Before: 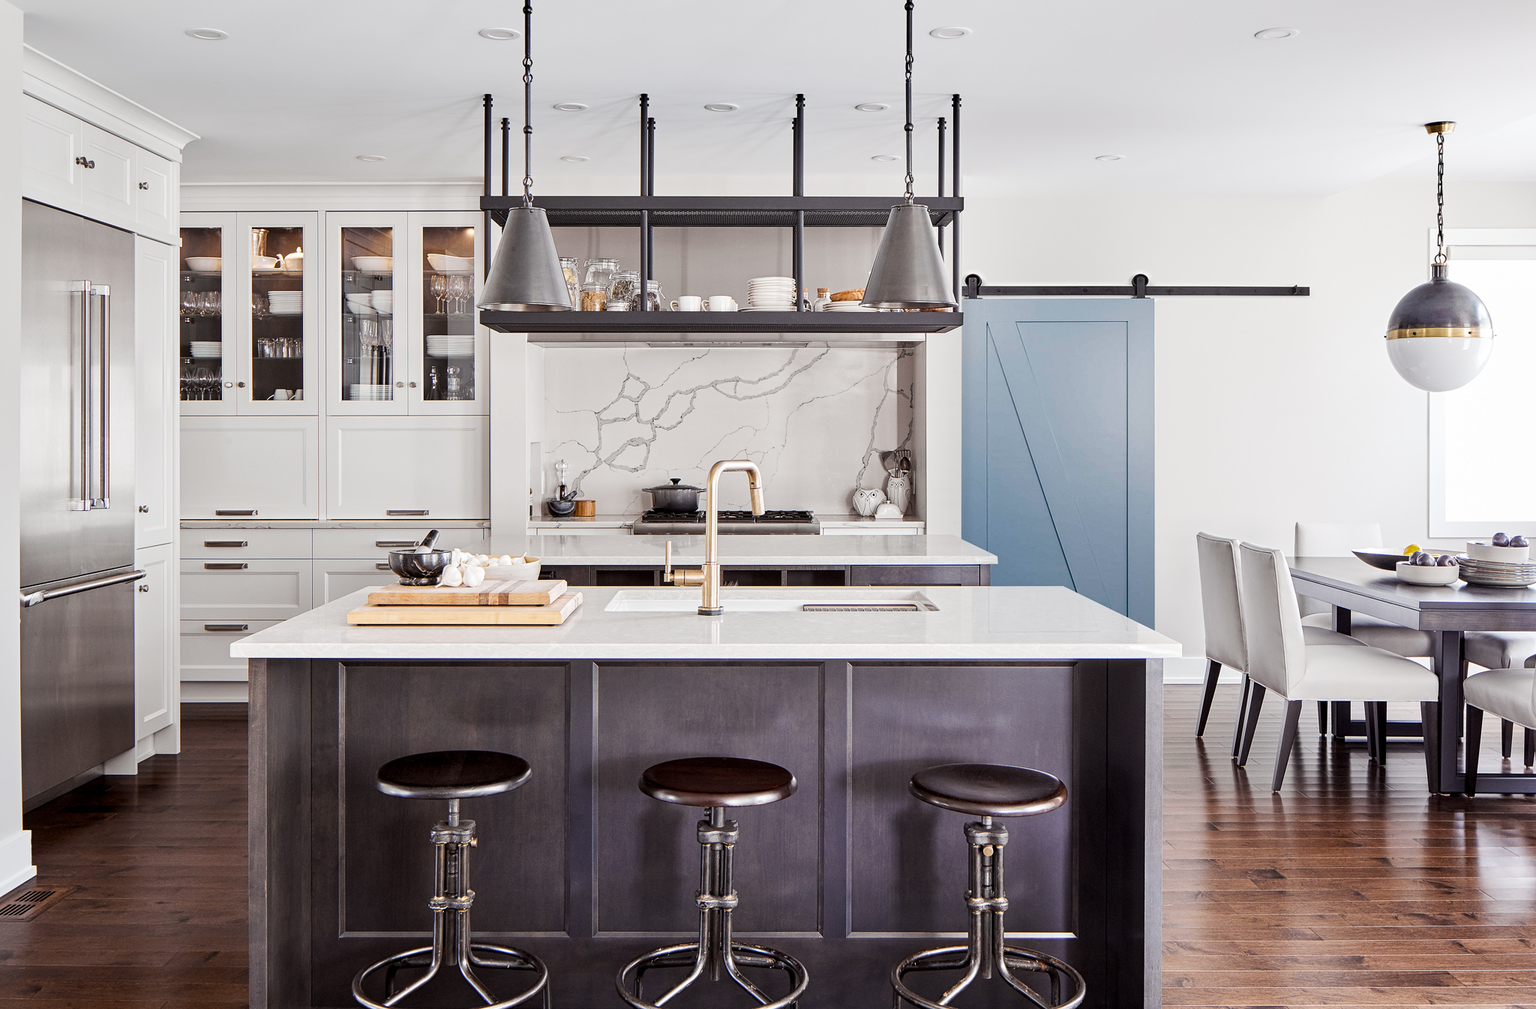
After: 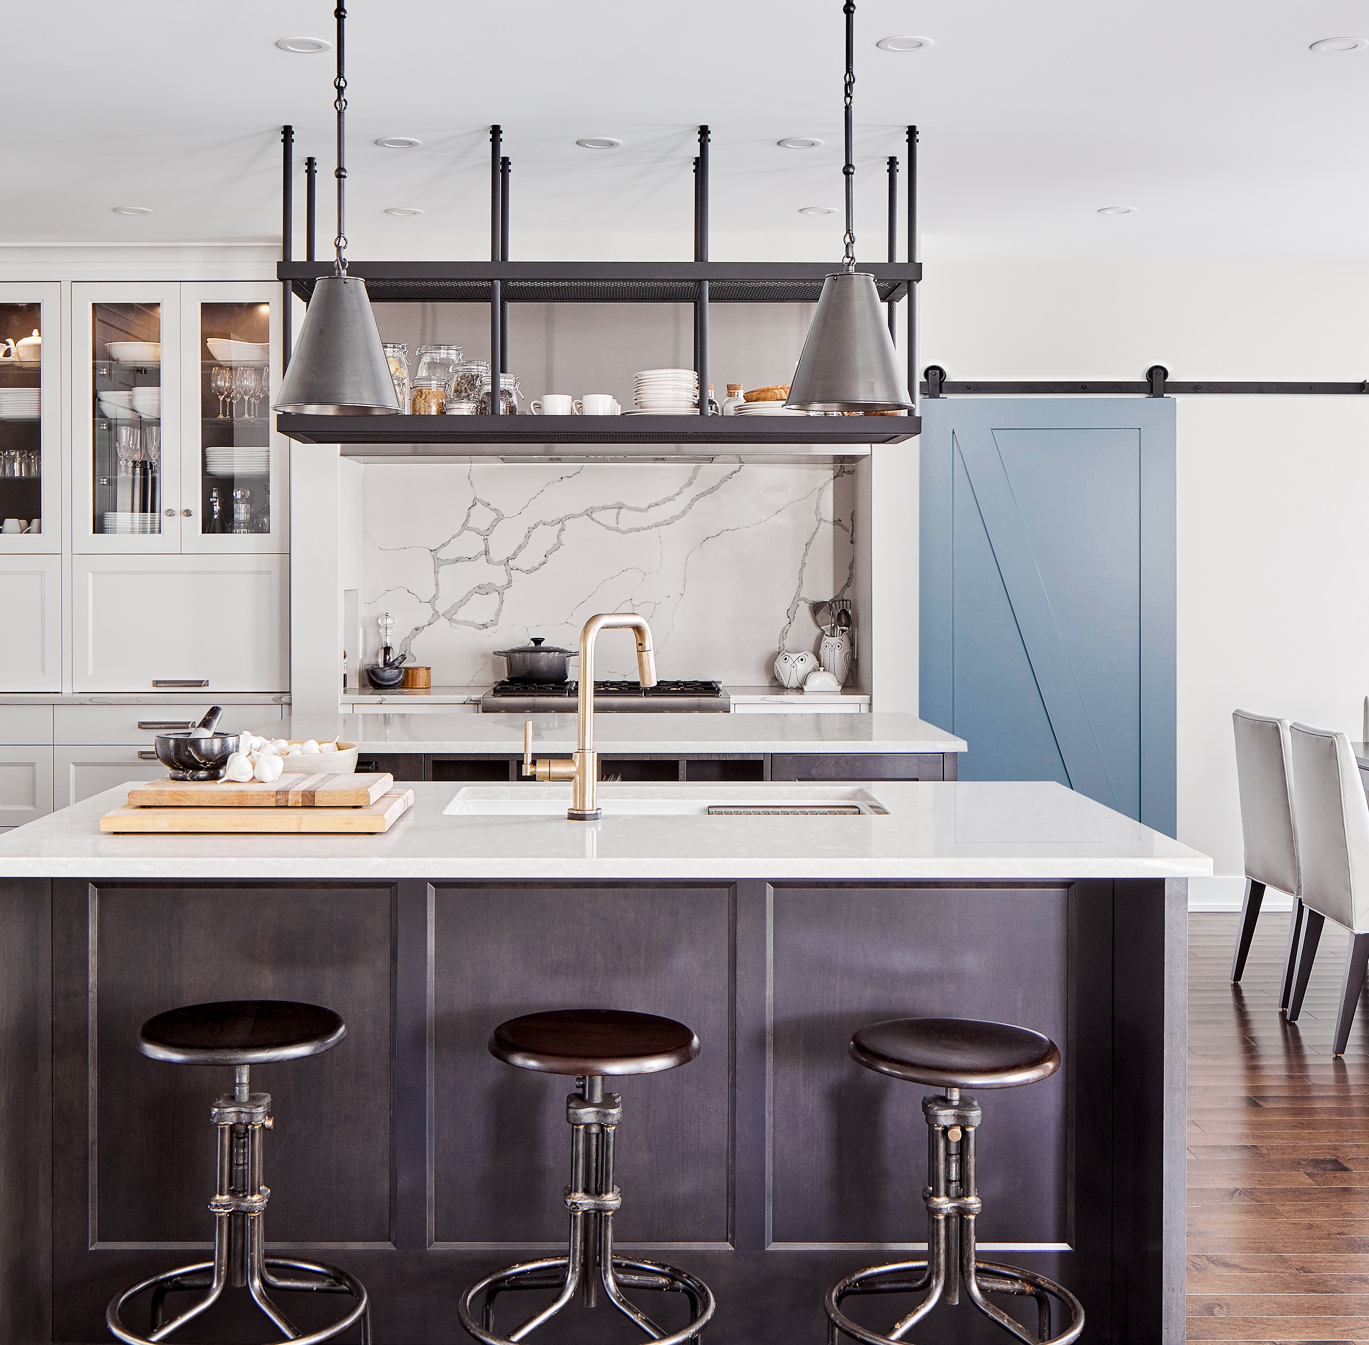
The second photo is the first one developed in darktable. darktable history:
crop and rotate: left 17.728%, right 15.399%
